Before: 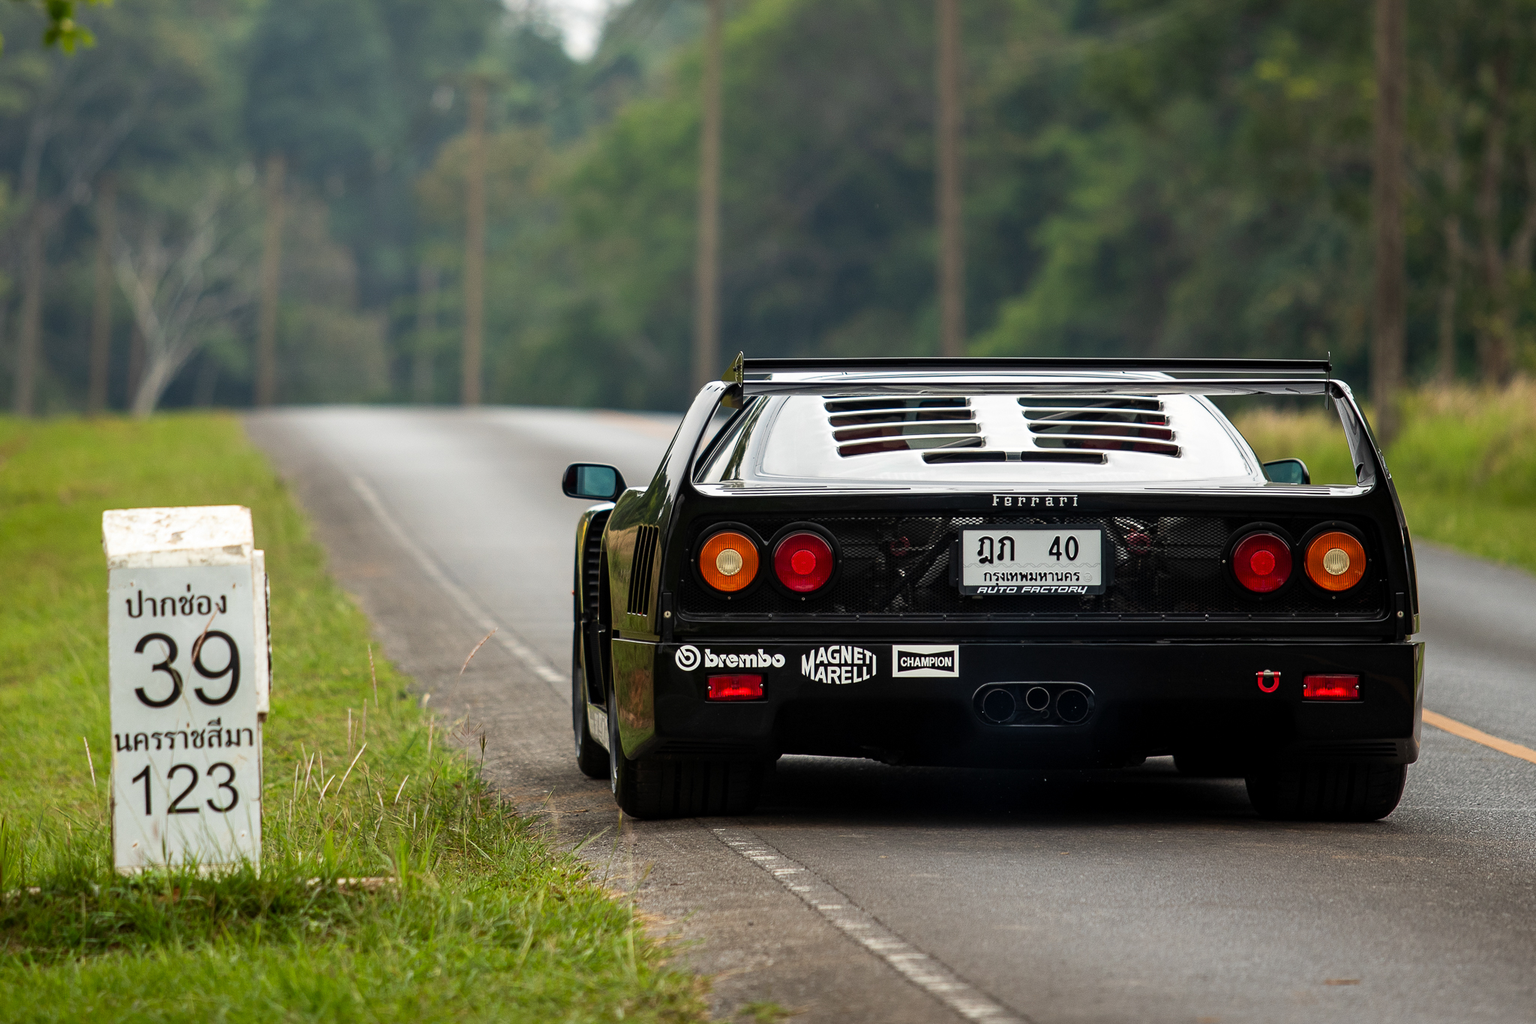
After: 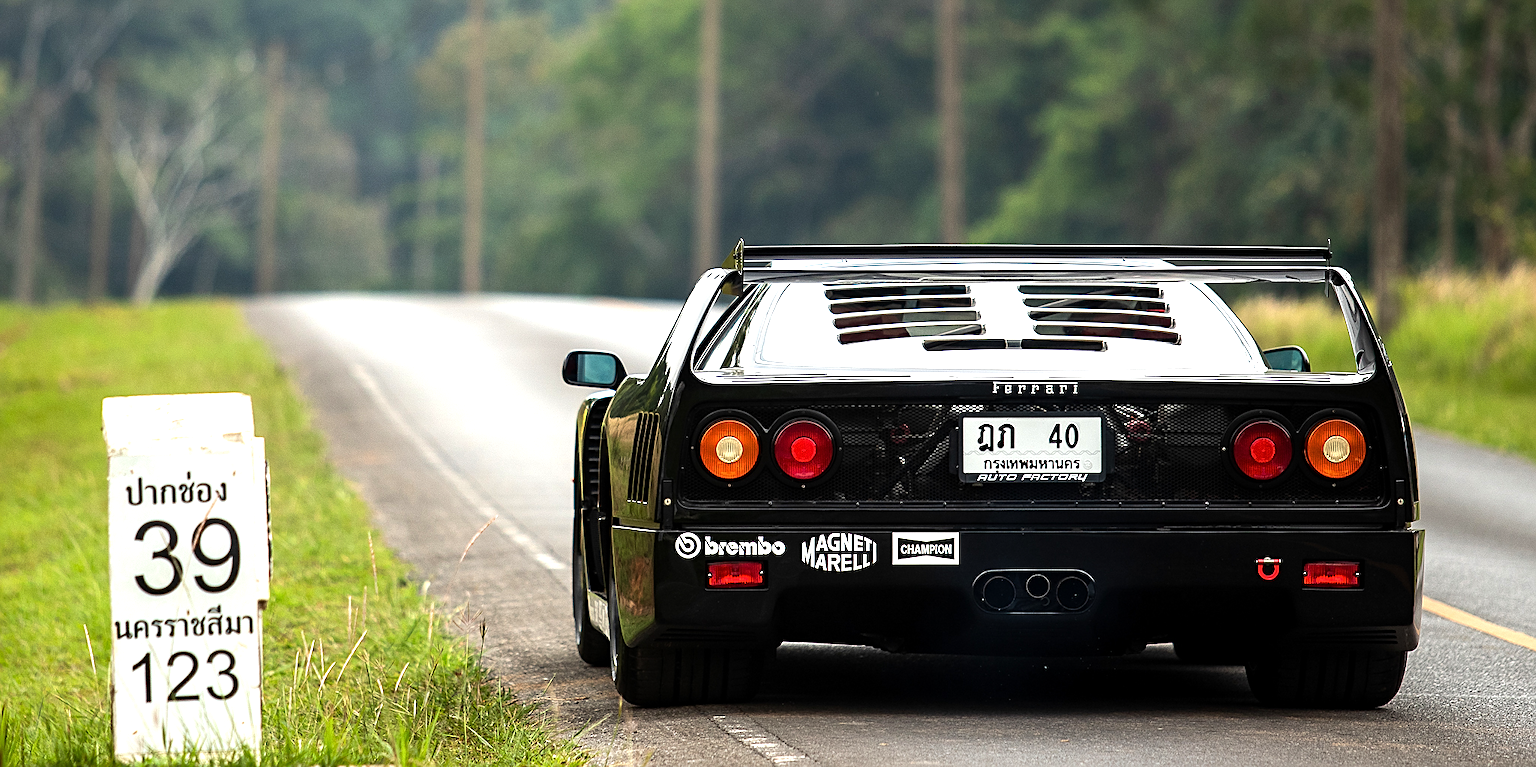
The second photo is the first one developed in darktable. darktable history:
exposure: exposure 0.566 EV, compensate highlight preservation false
sharpen: on, module defaults
crop: top 11.038%, bottom 13.962%
tone equalizer: -8 EV -0.417 EV, -7 EV -0.389 EV, -6 EV -0.333 EV, -5 EV -0.222 EV, -3 EV 0.222 EV, -2 EV 0.333 EV, -1 EV 0.389 EV, +0 EV 0.417 EV, edges refinement/feathering 500, mask exposure compensation -1.57 EV, preserve details no
